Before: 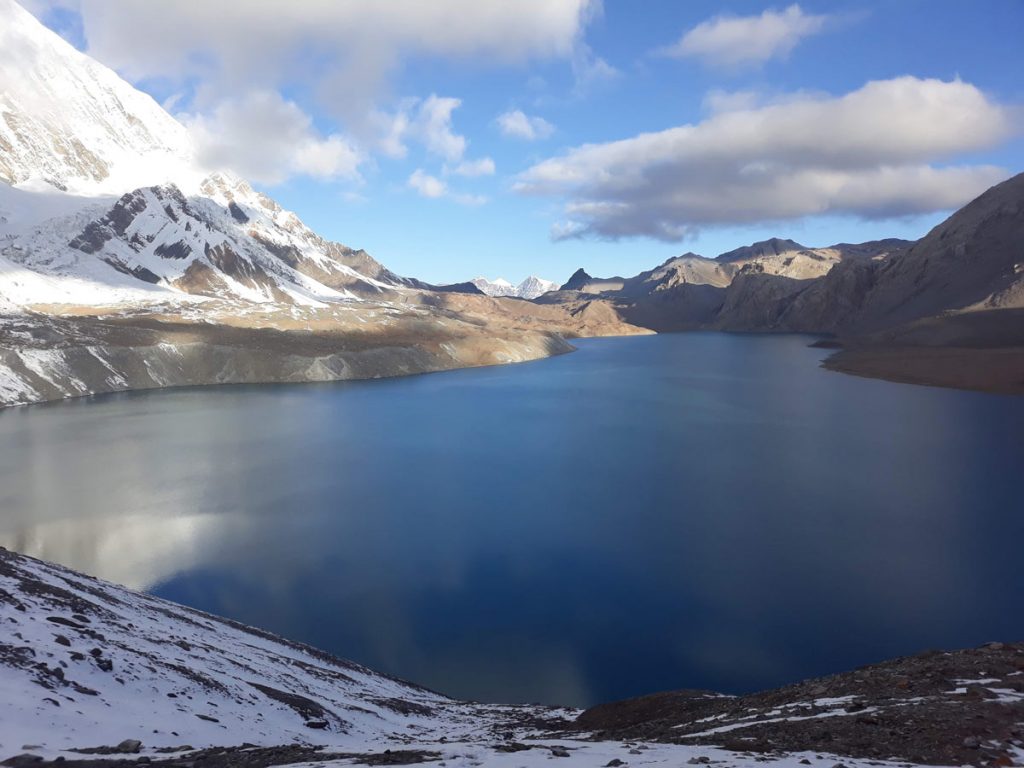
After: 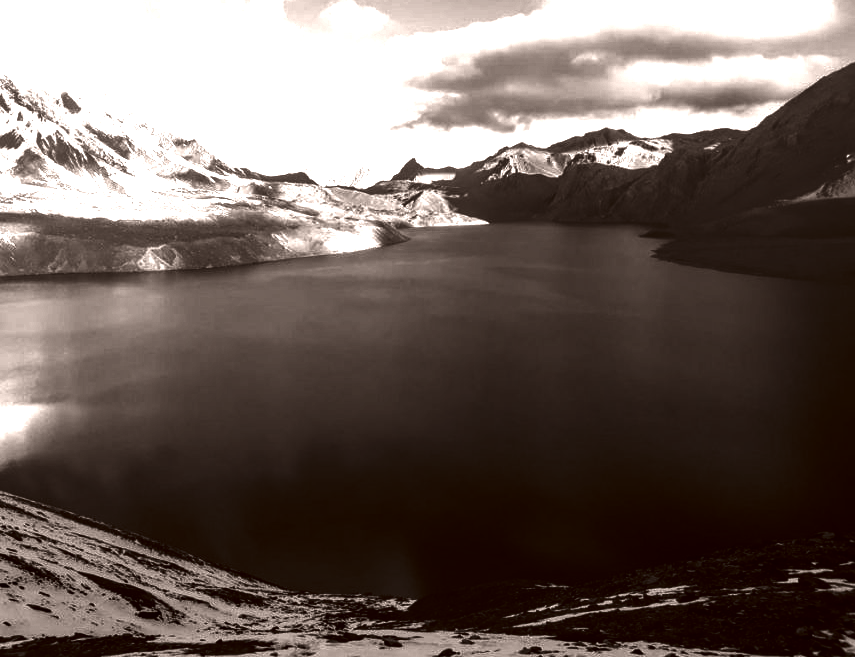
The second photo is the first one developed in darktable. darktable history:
color zones: curves: ch0 [(0.018, 0.548) (0.197, 0.654) (0.425, 0.447) (0.605, 0.658) (0.732, 0.579)]; ch1 [(0.105, 0.531) (0.224, 0.531) (0.386, 0.39) (0.618, 0.456) (0.732, 0.456) (0.956, 0.421)]; ch2 [(0.039, 0.583) (0.215, 0.465) (0.399, 0.544) (0.465, 0.548) (0.614, 0.447) (0.724, 0.43) (0.882, 0.623) (0.956, 0.632)], mix -123.64%
color correction: highlights a* 6.38, highlights b* 7.97, shadows a* 6.24, shadows b* 7.32, saturation 0.922
exposure: black level correction 0, exposure 1.199 EV, compensate highlight preservation false
local contrast: detail 130%
contrast brightness saturation: contrast 0.017, brightness -0.985, saturation -0.994
crop: left 16.433%, top 14.323%
